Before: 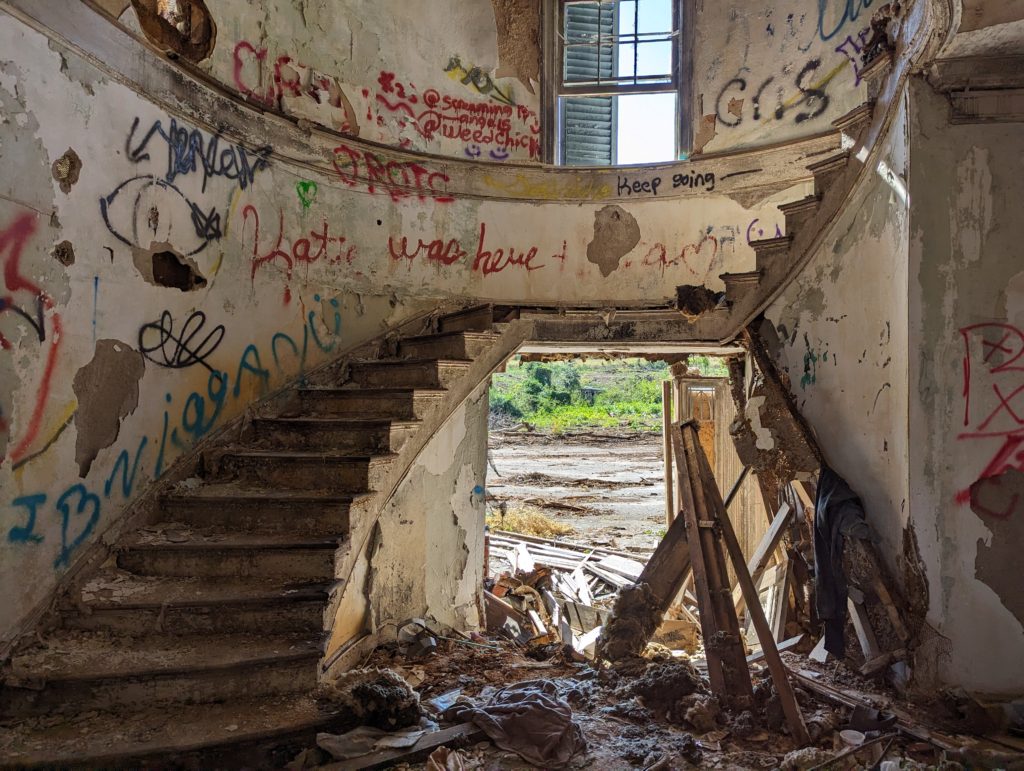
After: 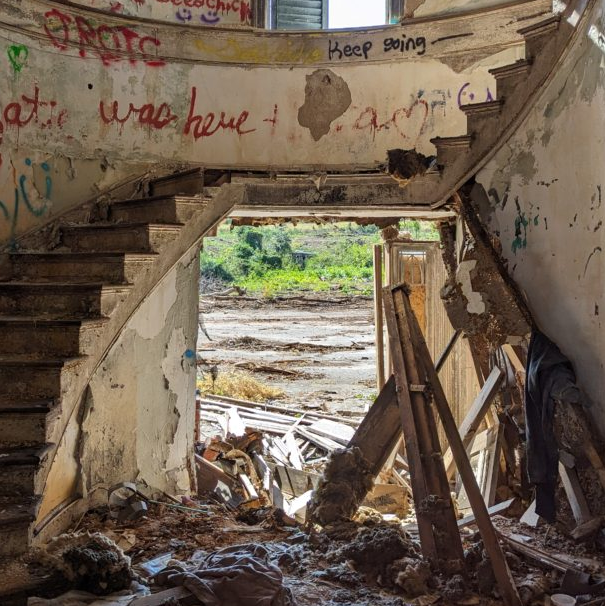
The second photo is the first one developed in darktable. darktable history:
crop and rotate: left 28.256%, top 17.734%, right 12.656%, bottom 3.573%
tone equalizer: on, module defaults
